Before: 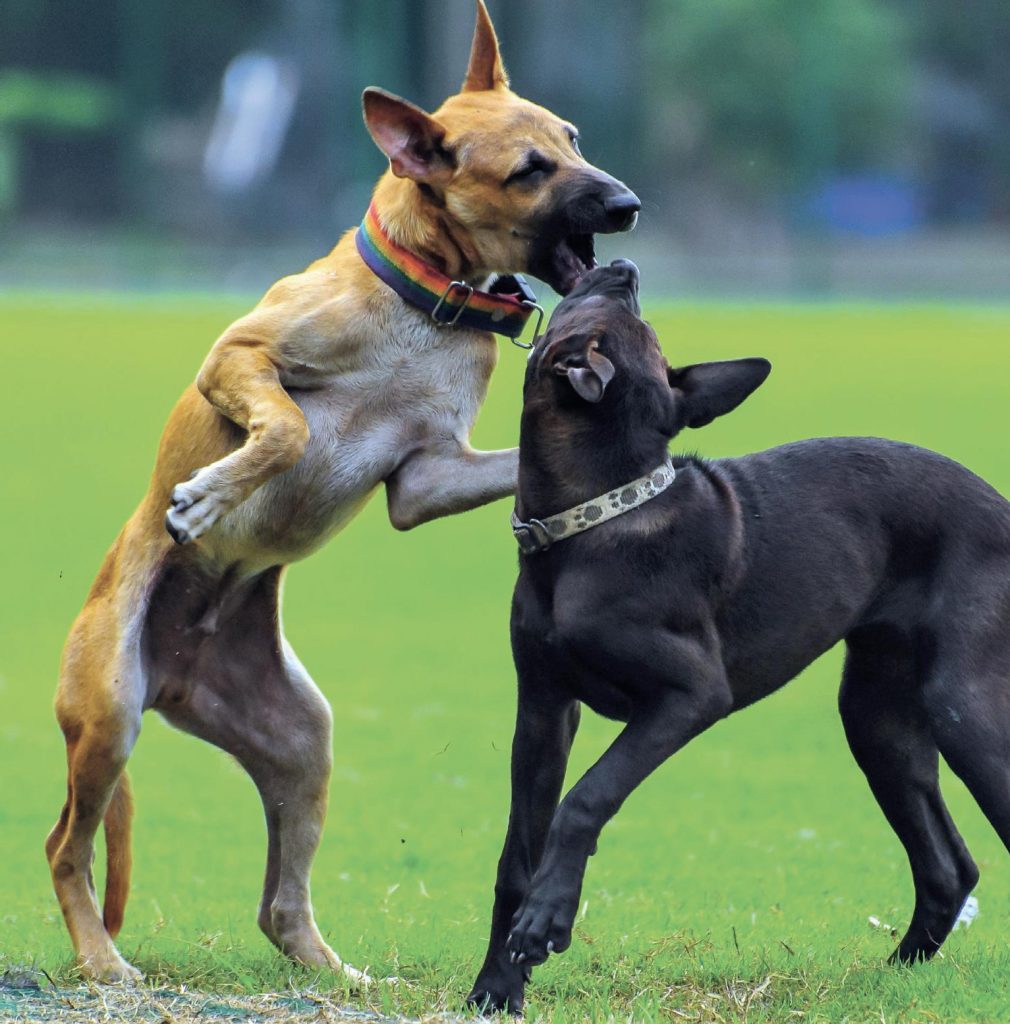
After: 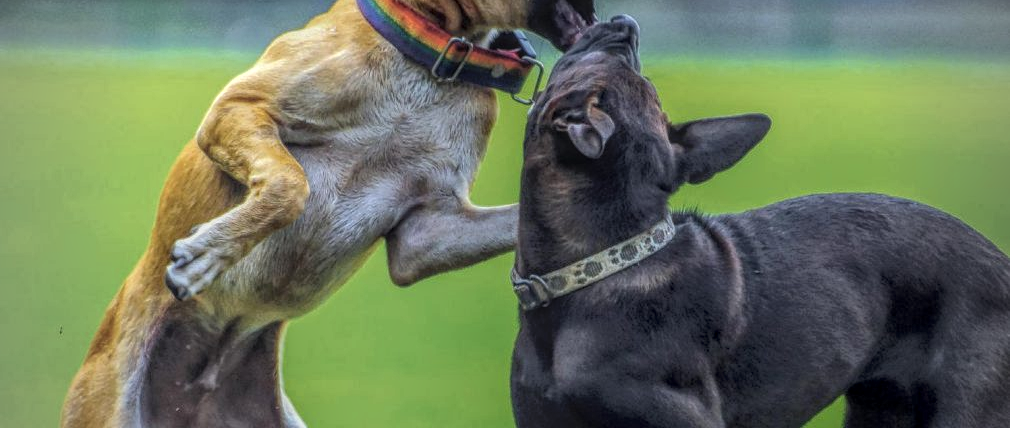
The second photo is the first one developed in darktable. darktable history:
local contrast: highlights 20%, shadows 30%, detail 200%, midtone range 0.2
vignetting: fall-off start 74.49%, fall-off radius 65.9%, brightness -0.628, saturation -0.68
crop and rotate: top 23.84%, bottom 34.294%
